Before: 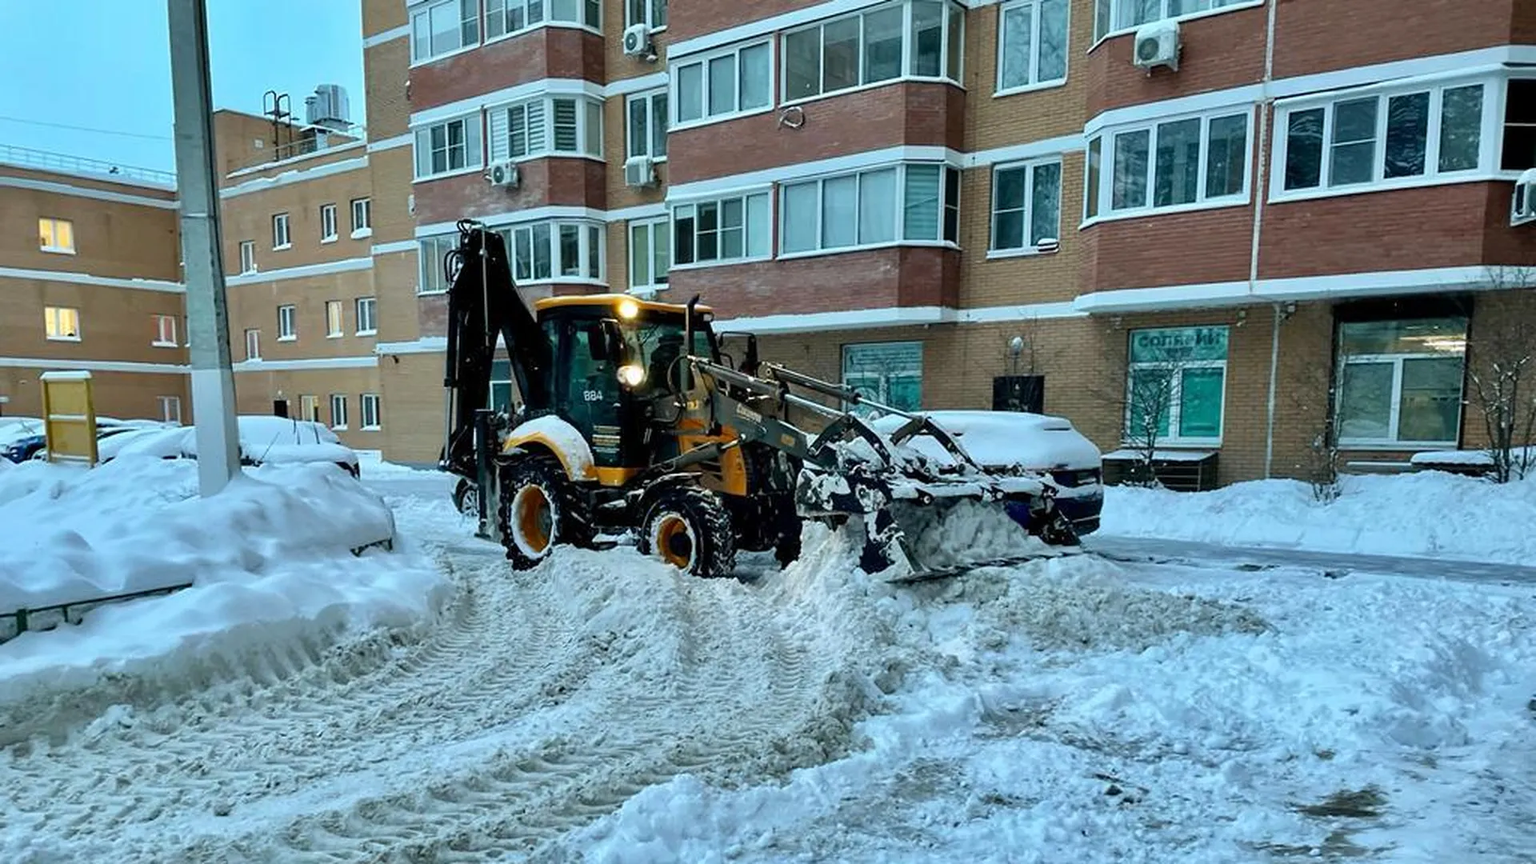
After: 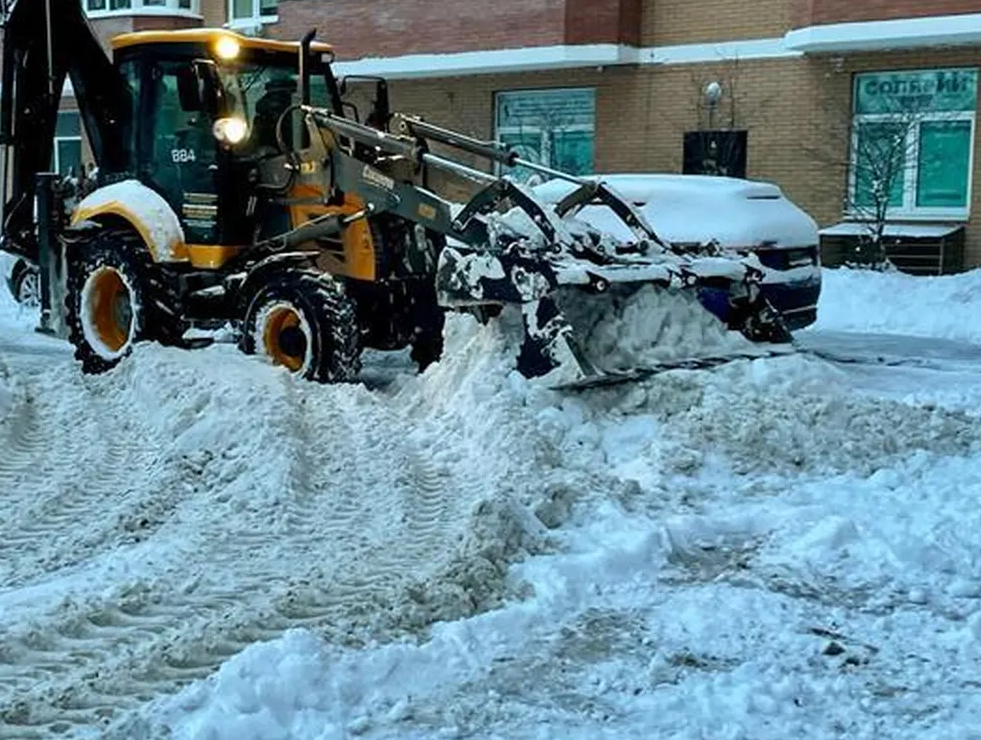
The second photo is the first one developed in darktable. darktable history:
crop and rotate: left 29.066%, top 31.47%, right 19.828%
